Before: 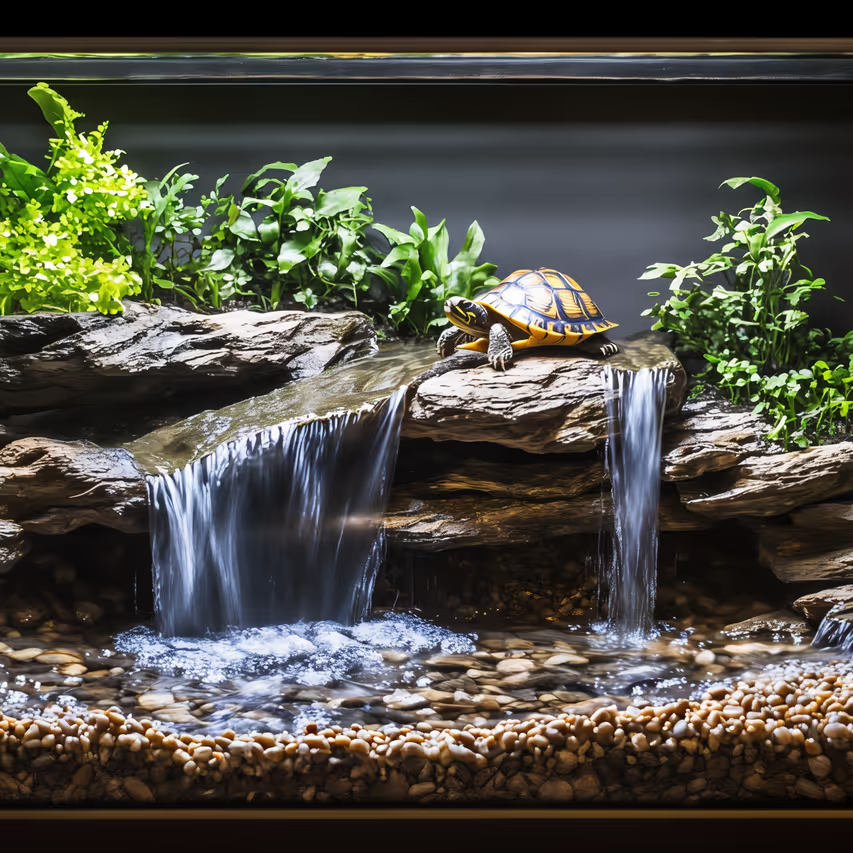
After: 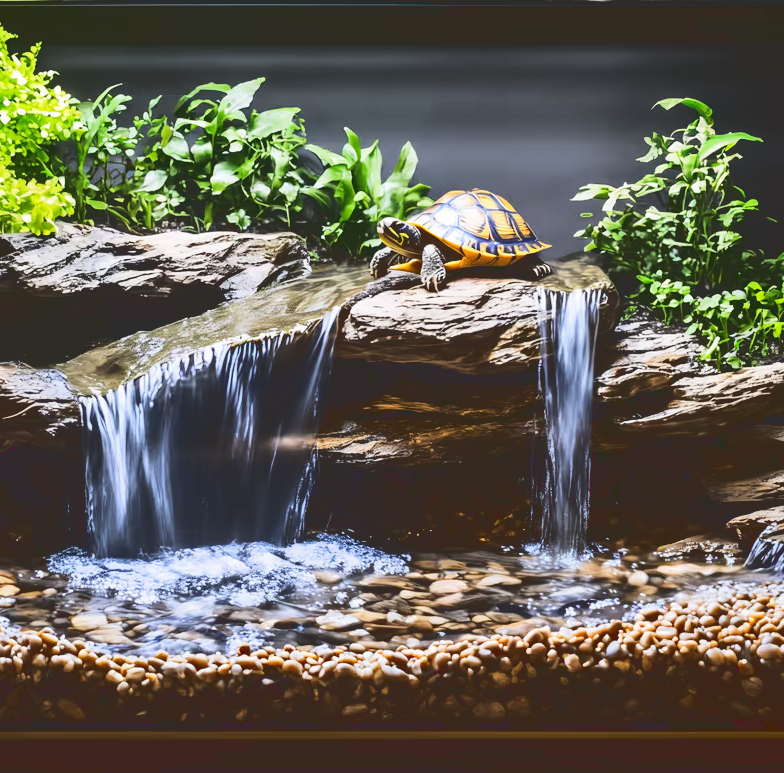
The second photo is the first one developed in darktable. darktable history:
tone curve: curves: ch0 [(0, 0) (0.003, 0.178) (0.011, 0.177) (0.025, 0.177) (0.044, 0.178) (0.069, 0.178) (0.1, 0.18) (0.136, 0.183) (0.177, 0.199) (0.224, 0.227) (0.277, 0.278) (0.335, 0.357) (0.399, 0.449) (0.468, 0.546) (0.543, 0.65) (0.623, 0.724) (0.709, 0.804) (0.801, 0.868) (0.898, 0.921) (1, 1)], color space Lab, linked channels, preserve colors none
crop and rotate: left 8.074%, top 9.328%
